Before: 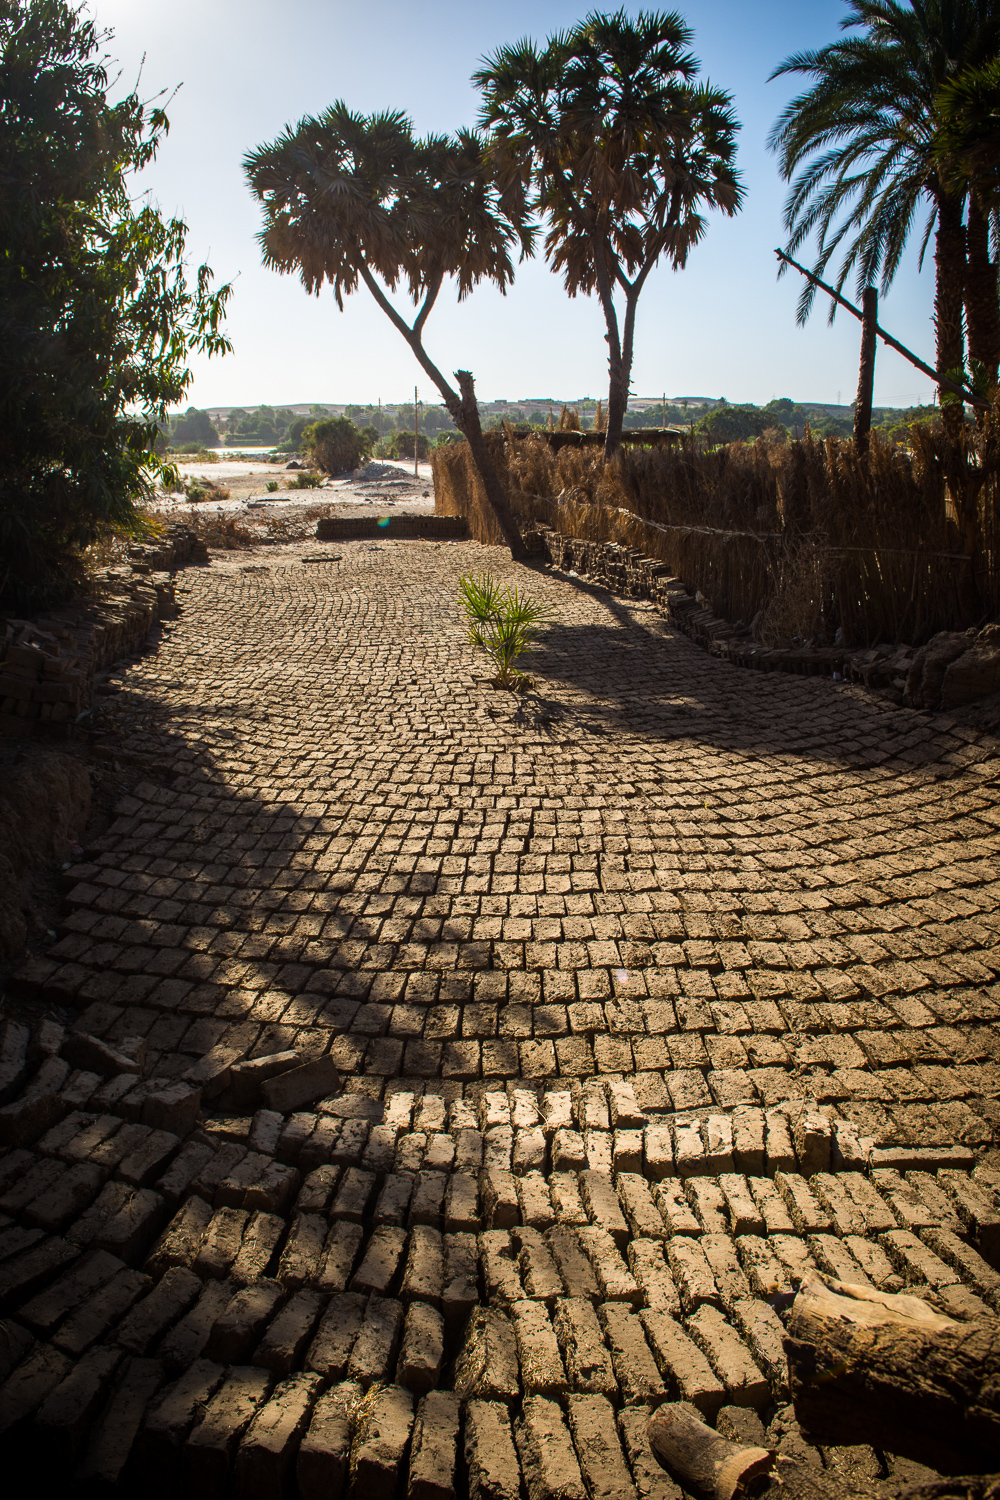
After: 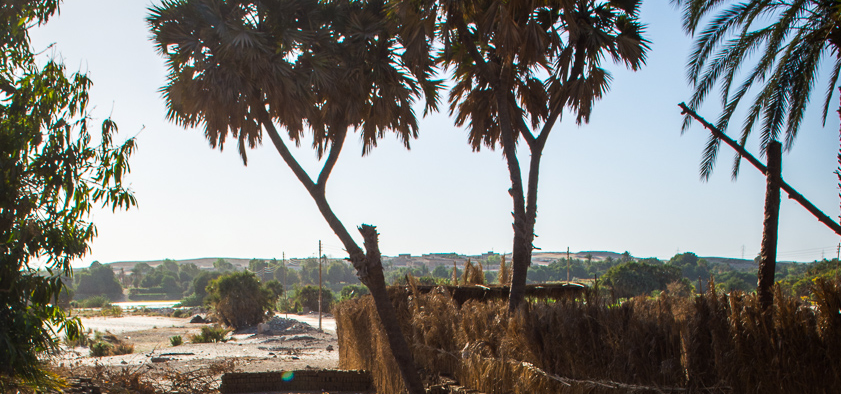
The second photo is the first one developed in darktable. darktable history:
crop and rotate: left 9.679%, top 9.769%, right 6.131%, bottom 63.926%
